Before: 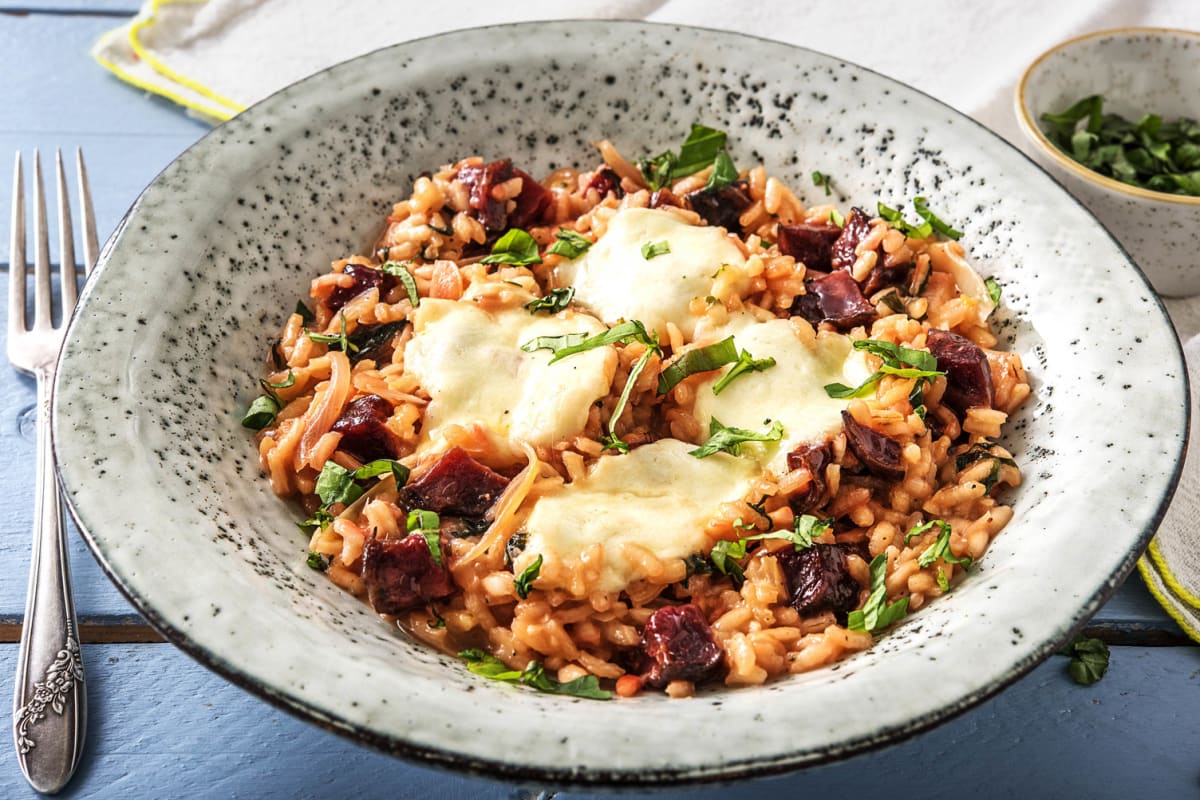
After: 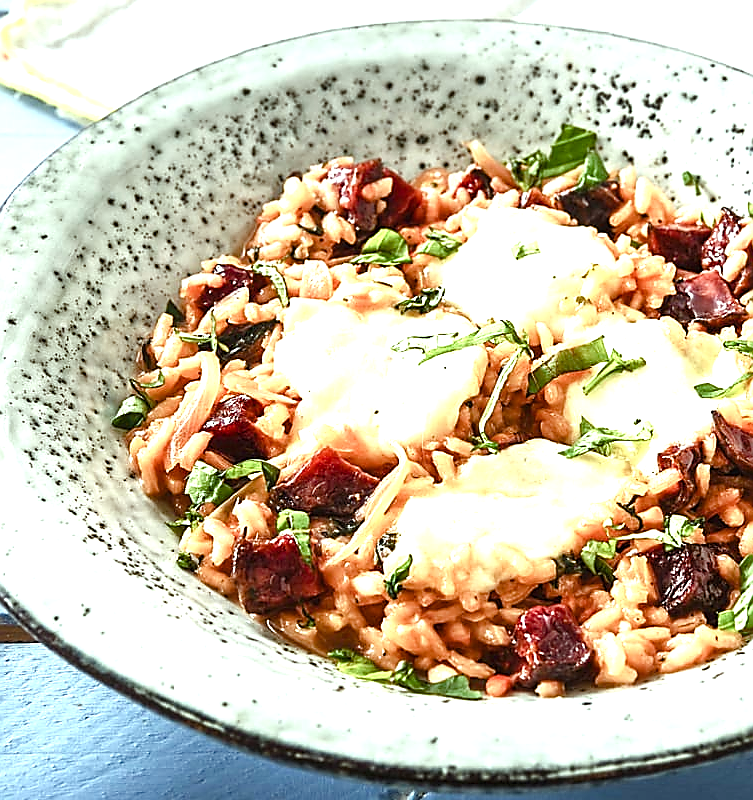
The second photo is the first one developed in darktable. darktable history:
color balance rgb: shadows lift › chroma 0.793%, shadows lift › hue 114.91°, highlights gain › luminance 20.16%, highlights gain › chroma 2.82%, highlights gain › hue 171.67°, perceptual saturation grading › global saturation 20%, perceptual saturation grading › highlights -50.457%, perceptual saturation grading › shadows 30.82%
sharpen: radius 1.359, amount 1.253, threshold 0.842
exposure: black level correction -0.002, exposure 0.712 EV, compensate highlight preservation false
crop: left 10.835%, right 26.356%
